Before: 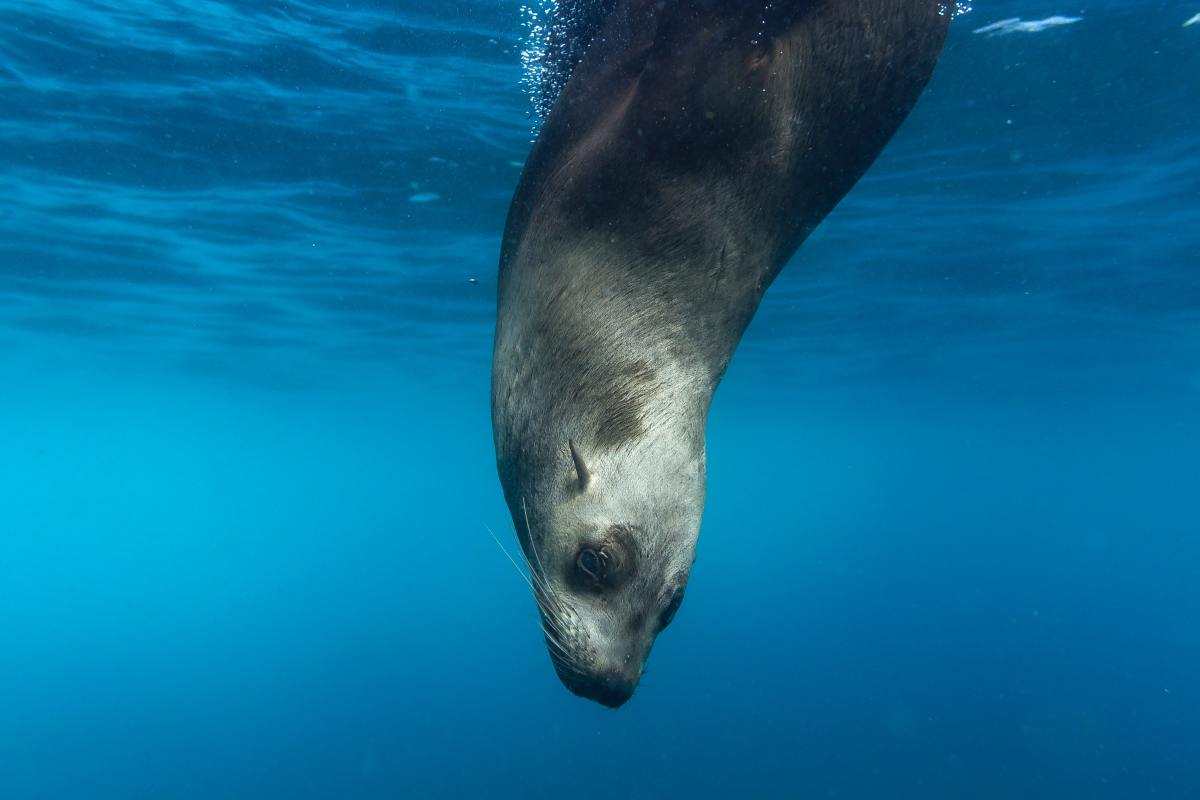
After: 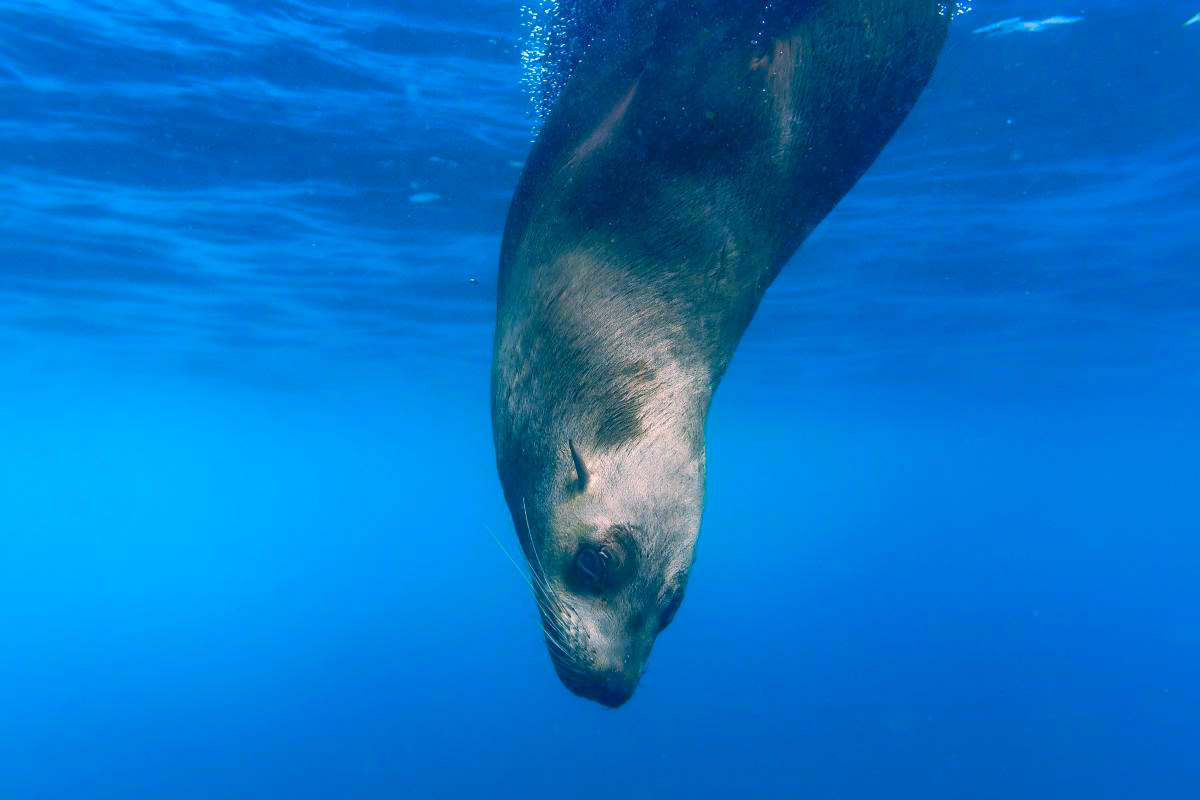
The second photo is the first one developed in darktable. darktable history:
color correction: highlights a* 17.26, highlights b* 0.249, shadows a* -15.46, shadows b* -14.45, saturation 1.48
color calibration: output R [1.003, 0.027, -0.041, 0], output G [-0.018, 1.043, -0.038, 0], output B [0.071, -0.086, 1.017, 0], illuminant same as pipeline (D50), adaptation XYZ, x 0.346, y 0.358, temperature 5015.62 K
shadows and highlights: on, module defaults
